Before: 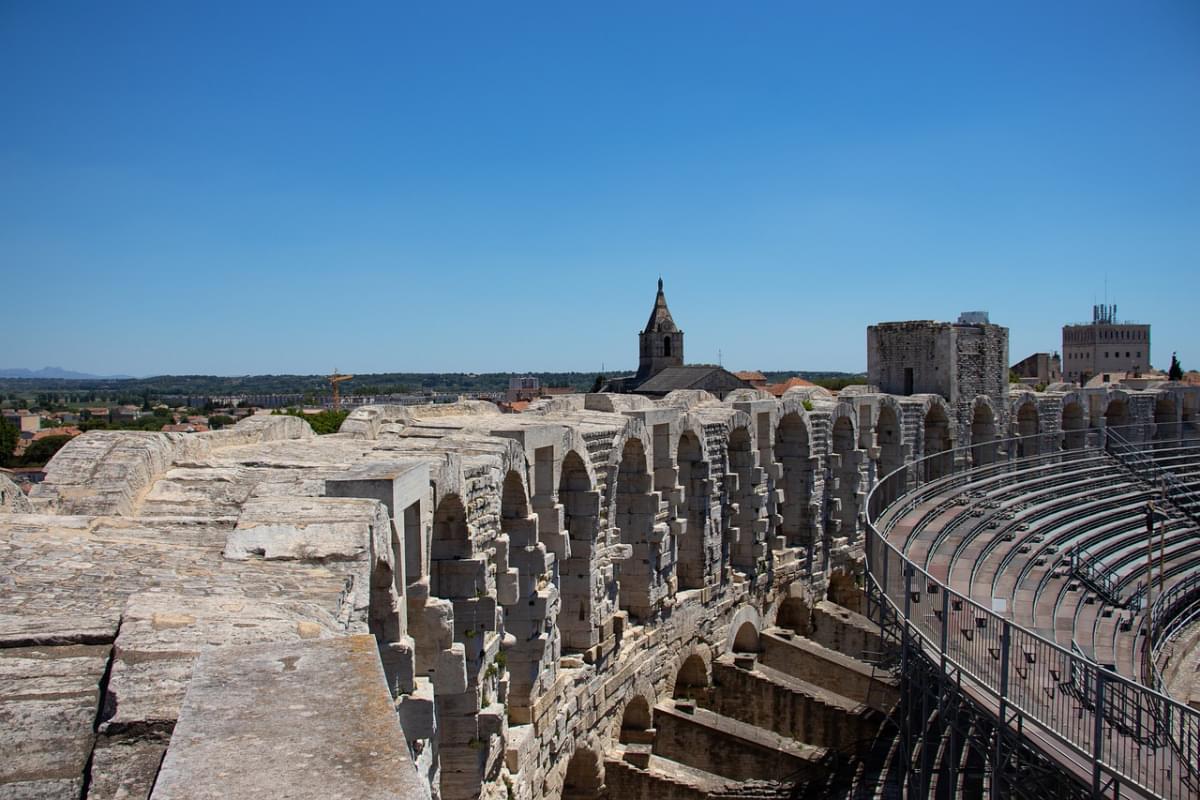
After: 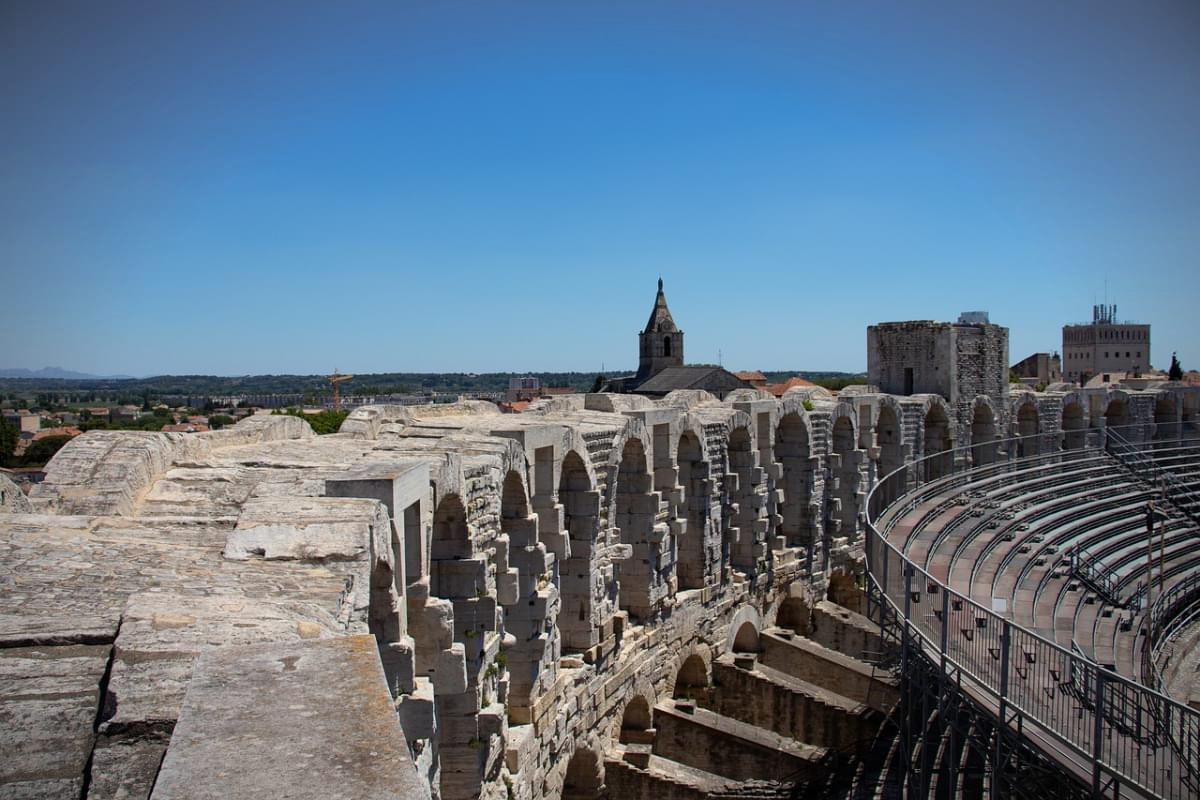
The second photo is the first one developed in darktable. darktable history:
vignetting: fall-off radius 60.02%, automatic ratio true
